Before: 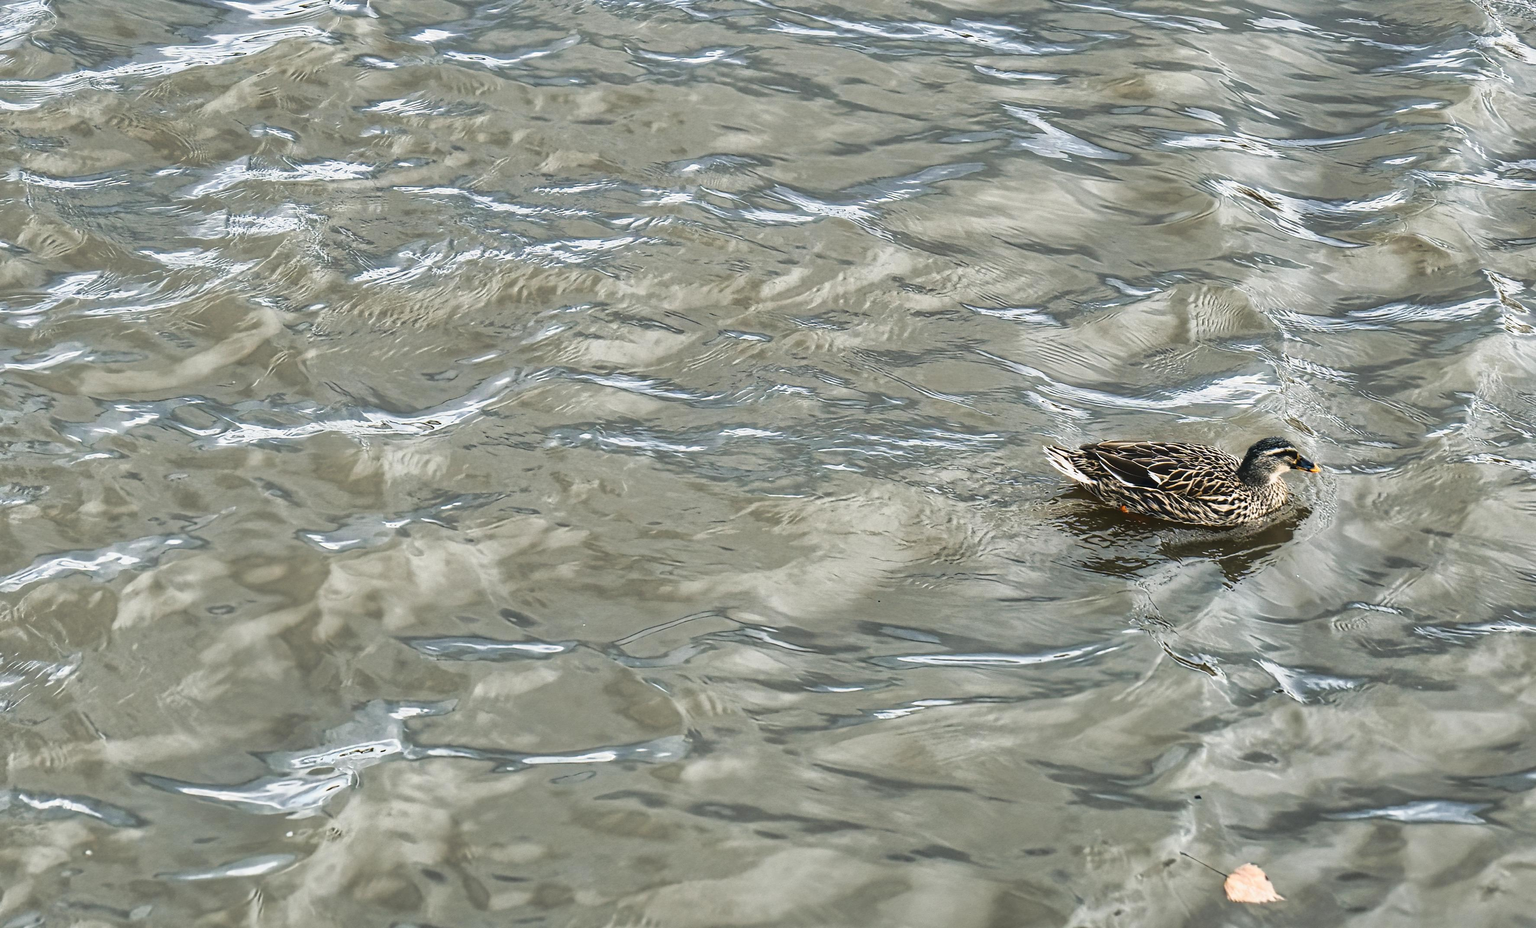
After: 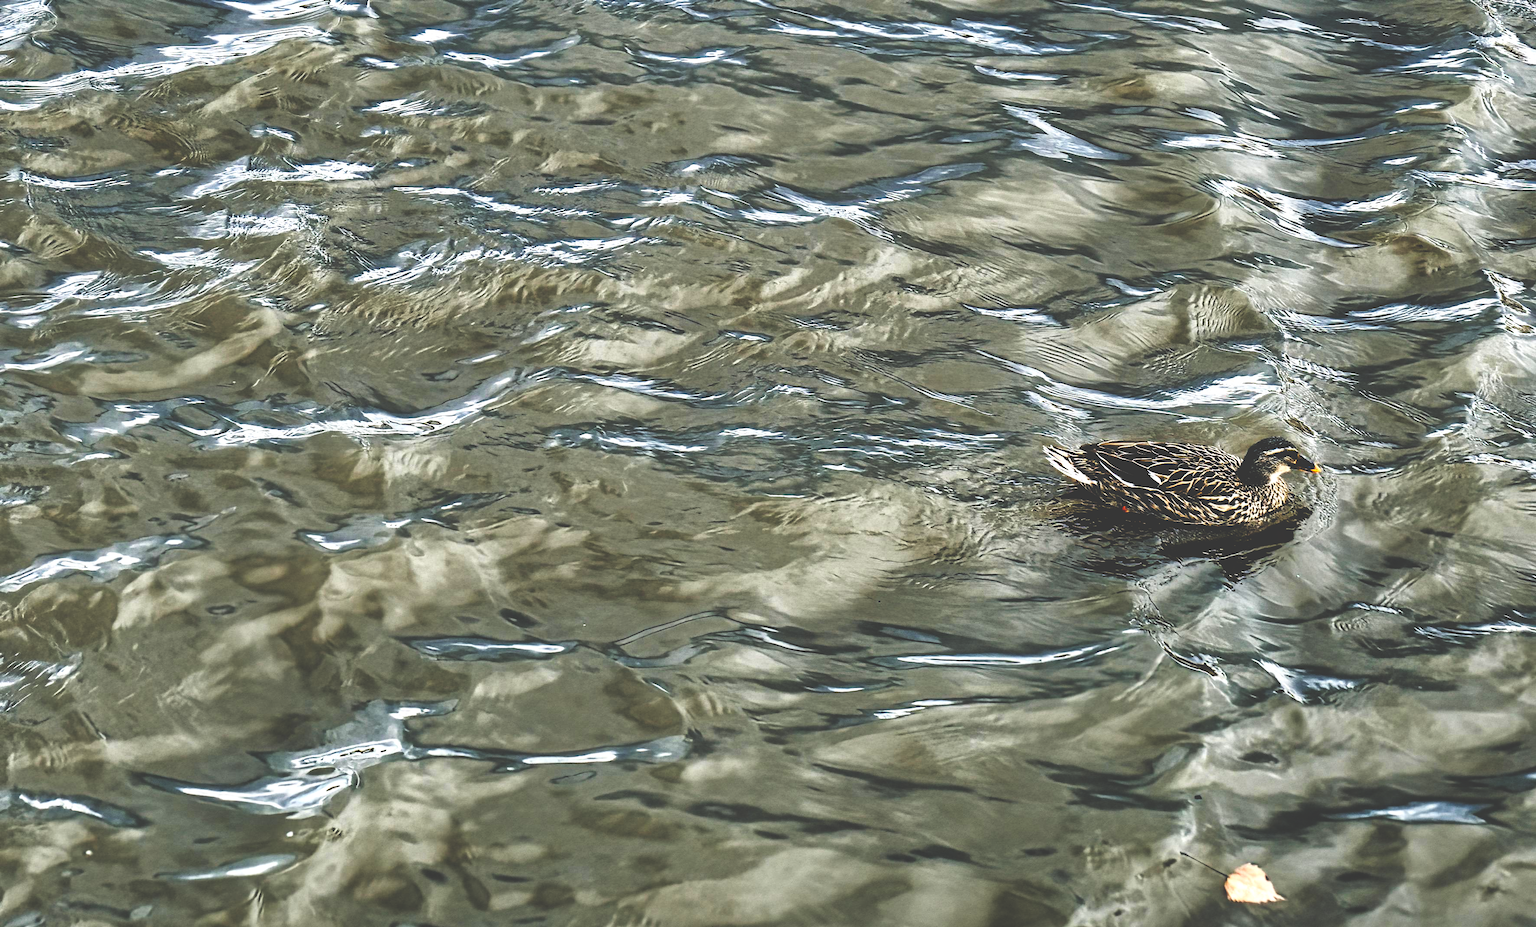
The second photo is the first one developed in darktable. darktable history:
base curve: curves: ch0 [(0, 0.036) (0.083, 0.04) (0.804, 1)], preserve colors none
tone equalizer: on, module defaults
